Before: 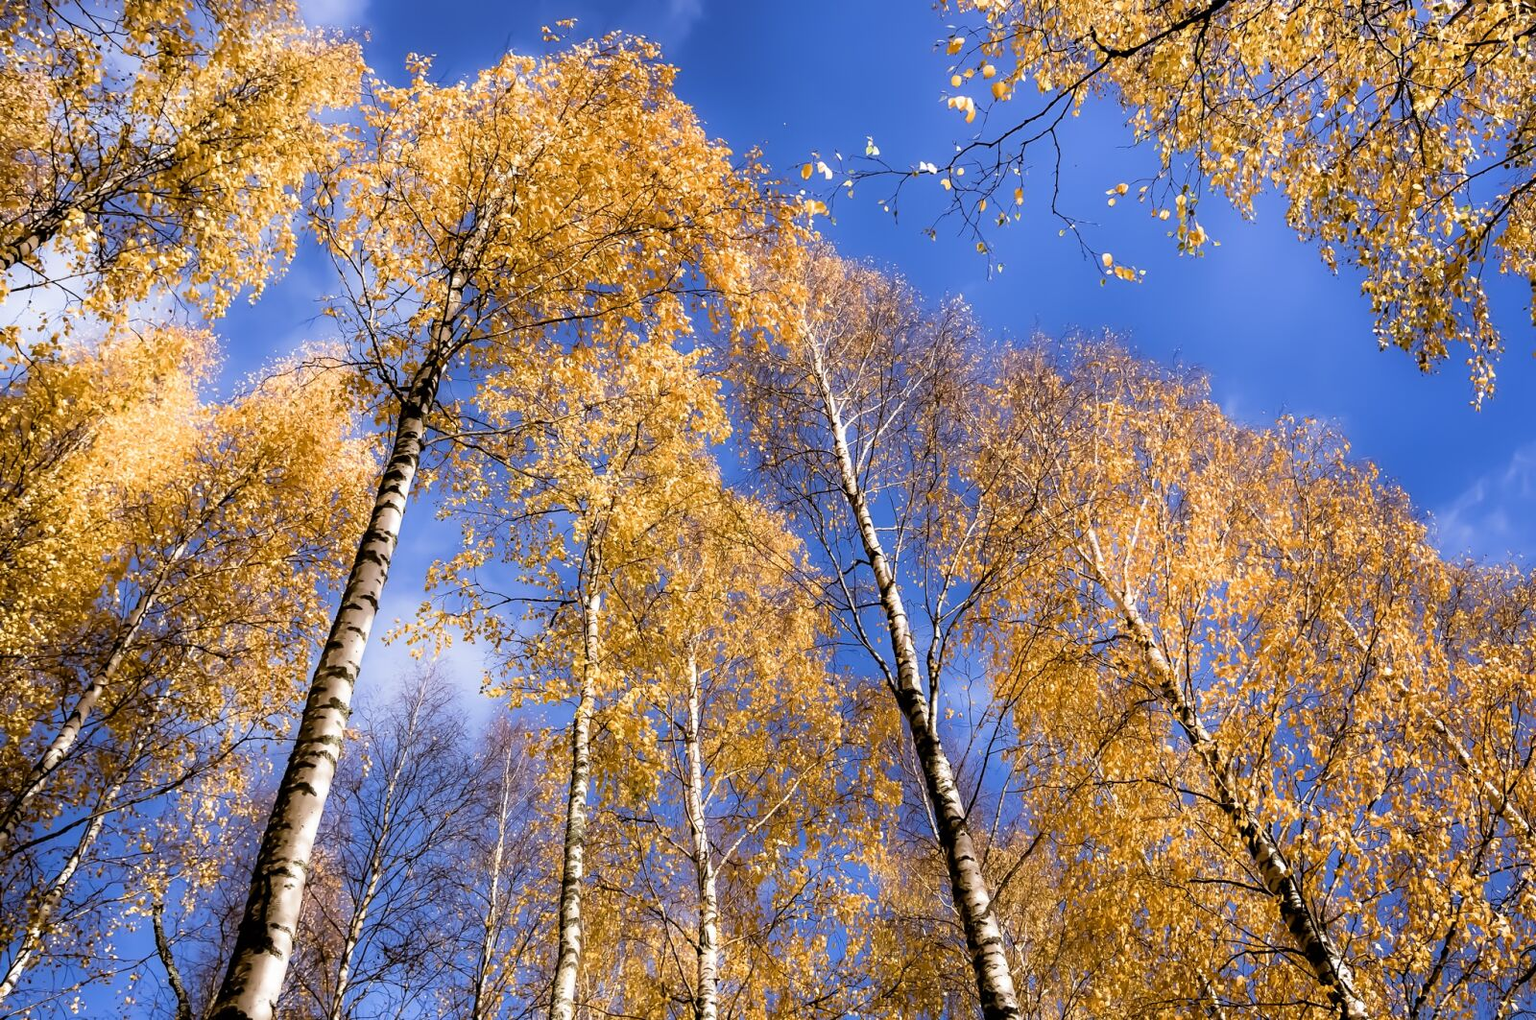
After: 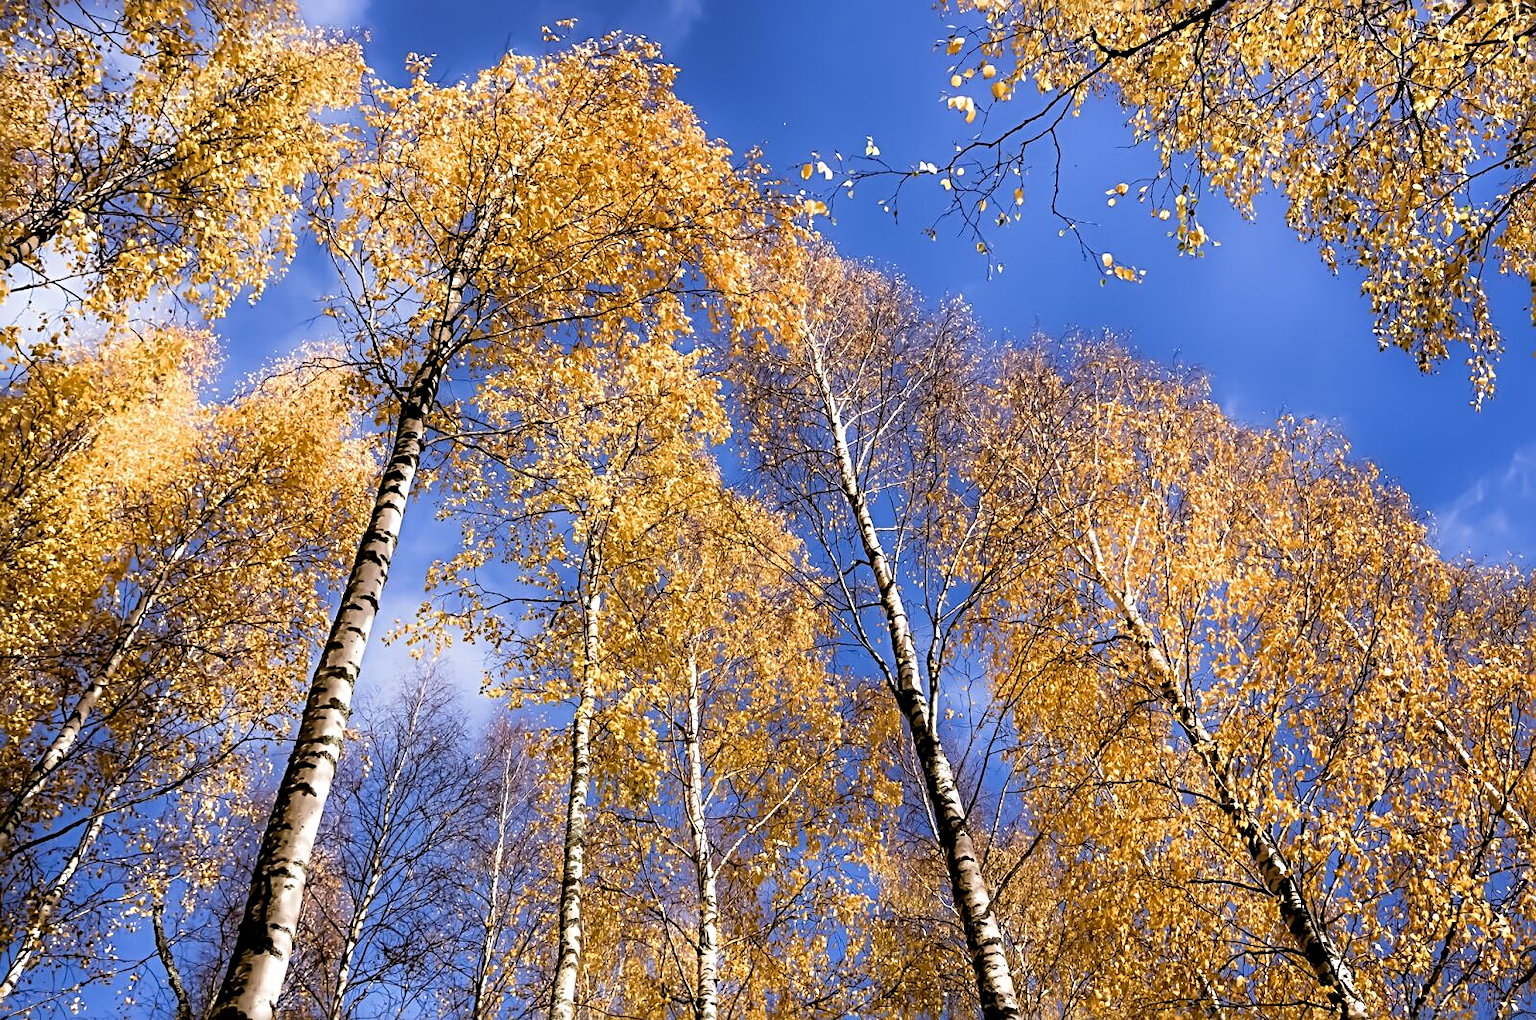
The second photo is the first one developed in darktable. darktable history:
sharpen: radius 3.954
